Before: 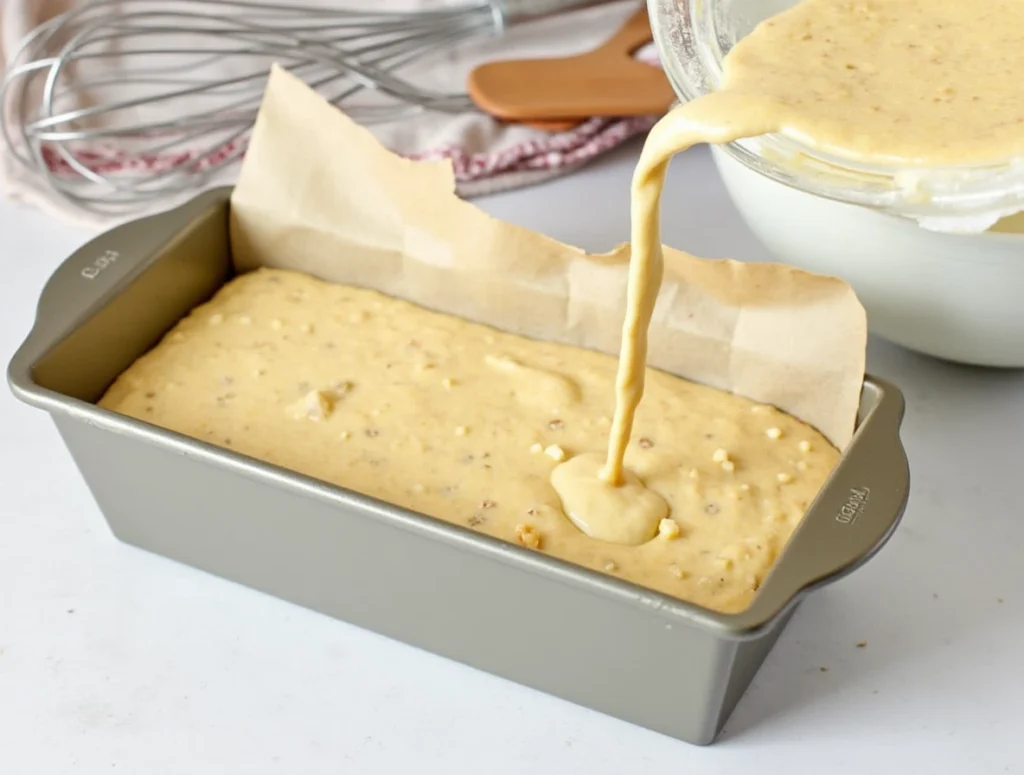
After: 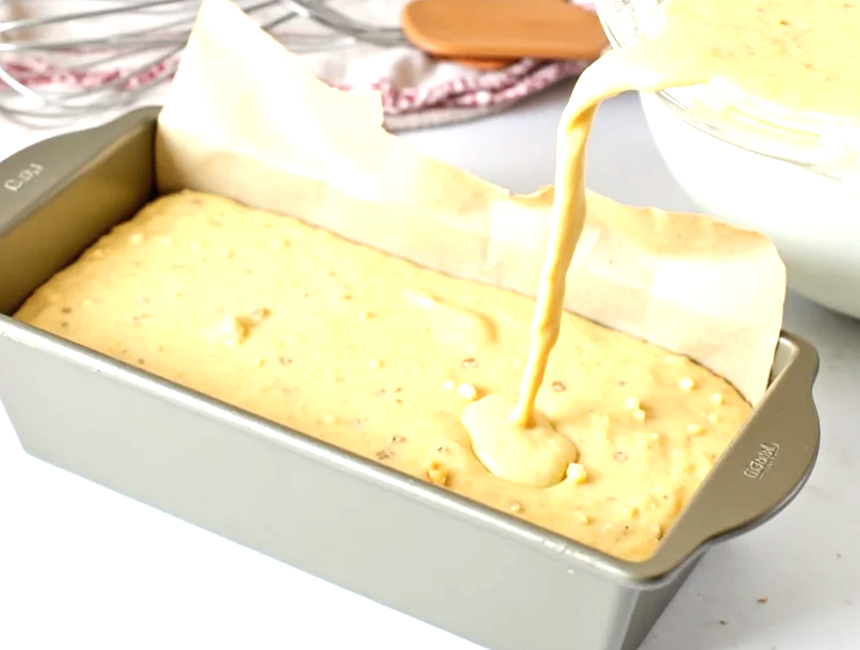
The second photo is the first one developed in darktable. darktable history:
exposure: black level correction 0, exposure 0.7 EV, compensate exposure bias true, compensate highlight preservation false
color balance rgb: on, module defaults
crop and rotate: angle -3.27°, left 5.211%, top 5.211%, right 4.607%, bottom 4.607%
tone equalizer: on, module defaults
